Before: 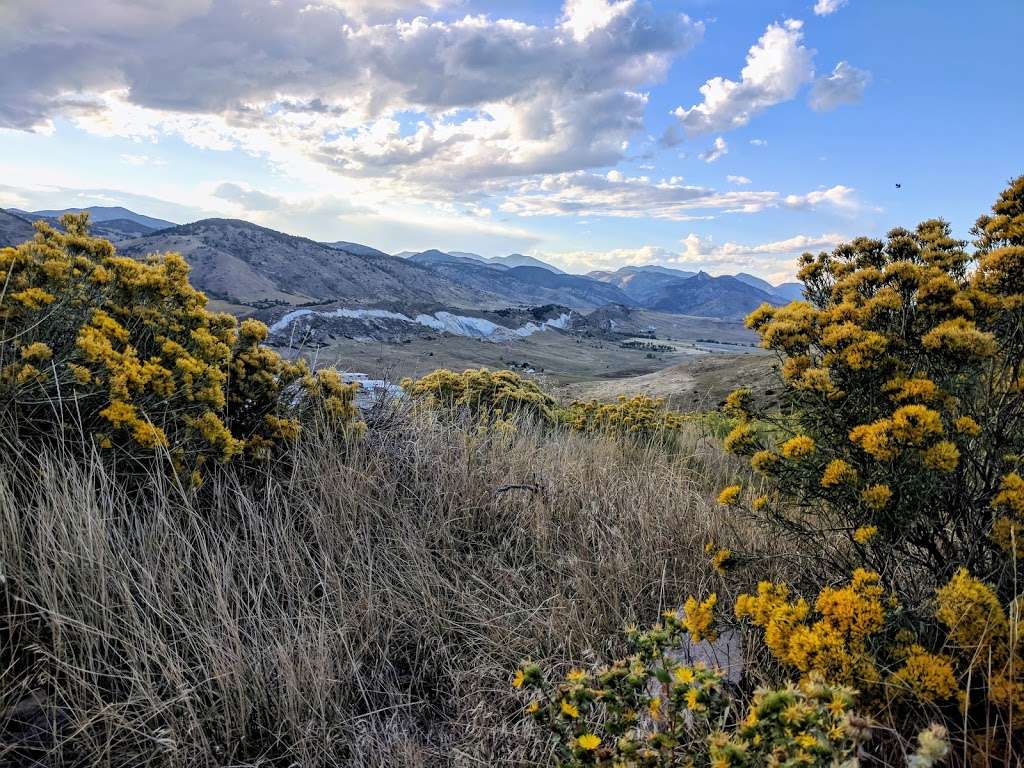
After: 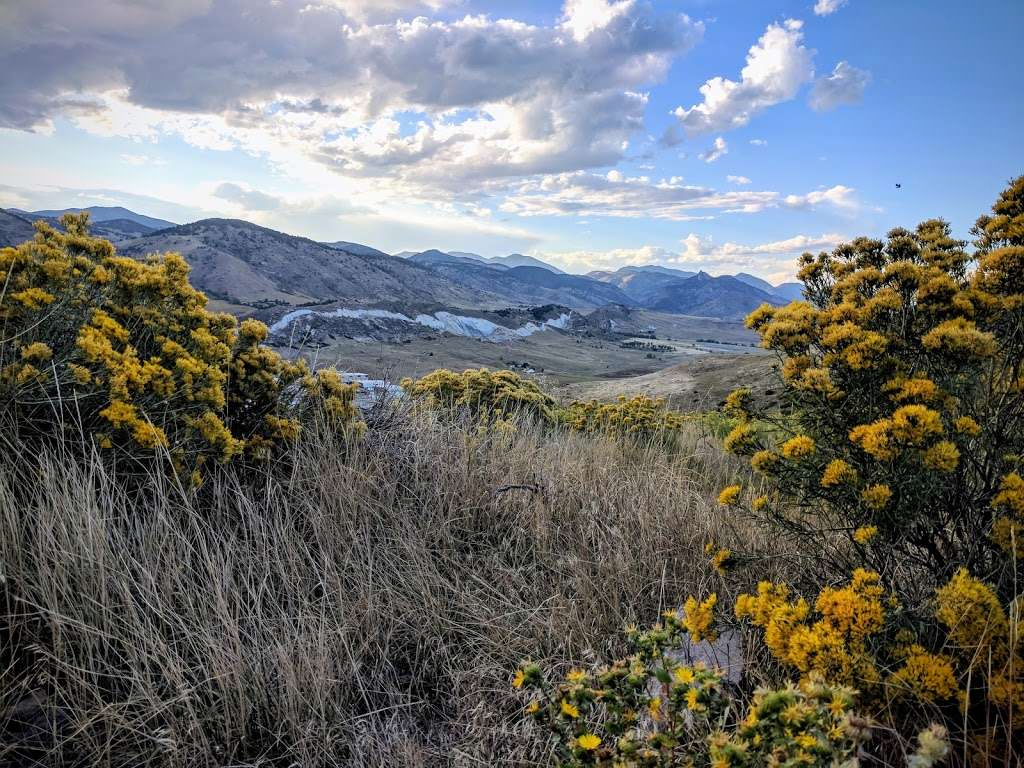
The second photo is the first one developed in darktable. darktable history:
vignetting: fall-off radius 60.89%, saturation 0.051
